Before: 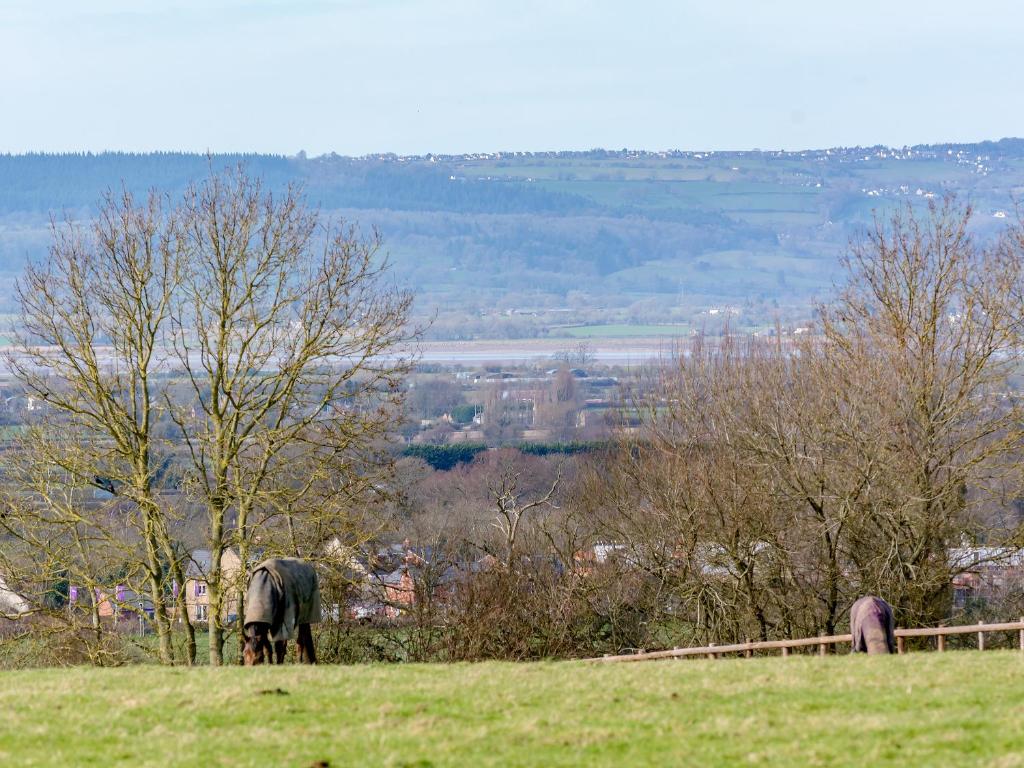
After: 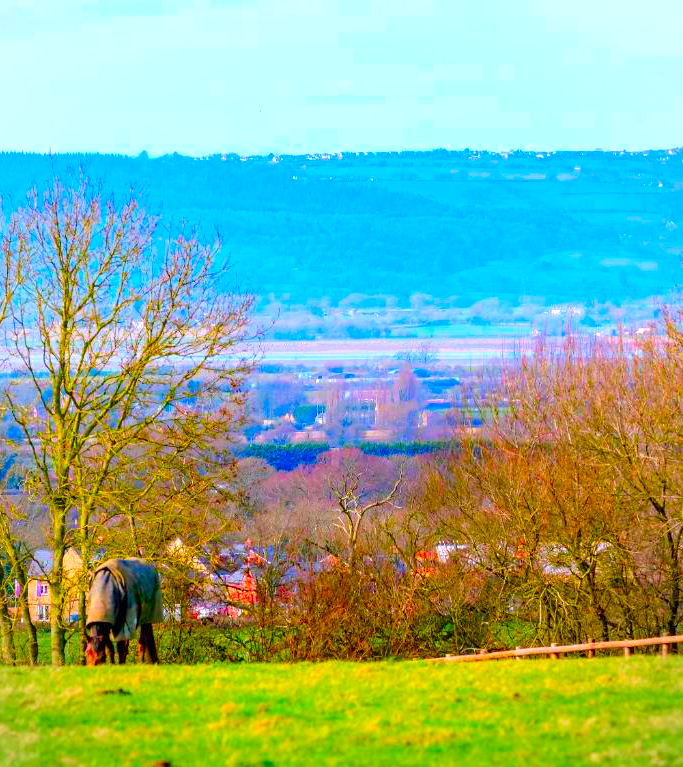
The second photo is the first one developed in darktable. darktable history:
vignetting: brightness -0.182, saturation -0.31
crop and rotate: left 15.525%, right 17.698%
color correction: highlights a* 1.67, highlights b* -1.74, saturation 2.5
color balance rgb: shadows lift › chroma 2%, shadows lift › hue 248.14°, perceptual saturation grading › global saturation 42.109%, perceptual brilliance grading › global brilliance 10.293%, perceptual brilliance grading › shadows 14.637%
